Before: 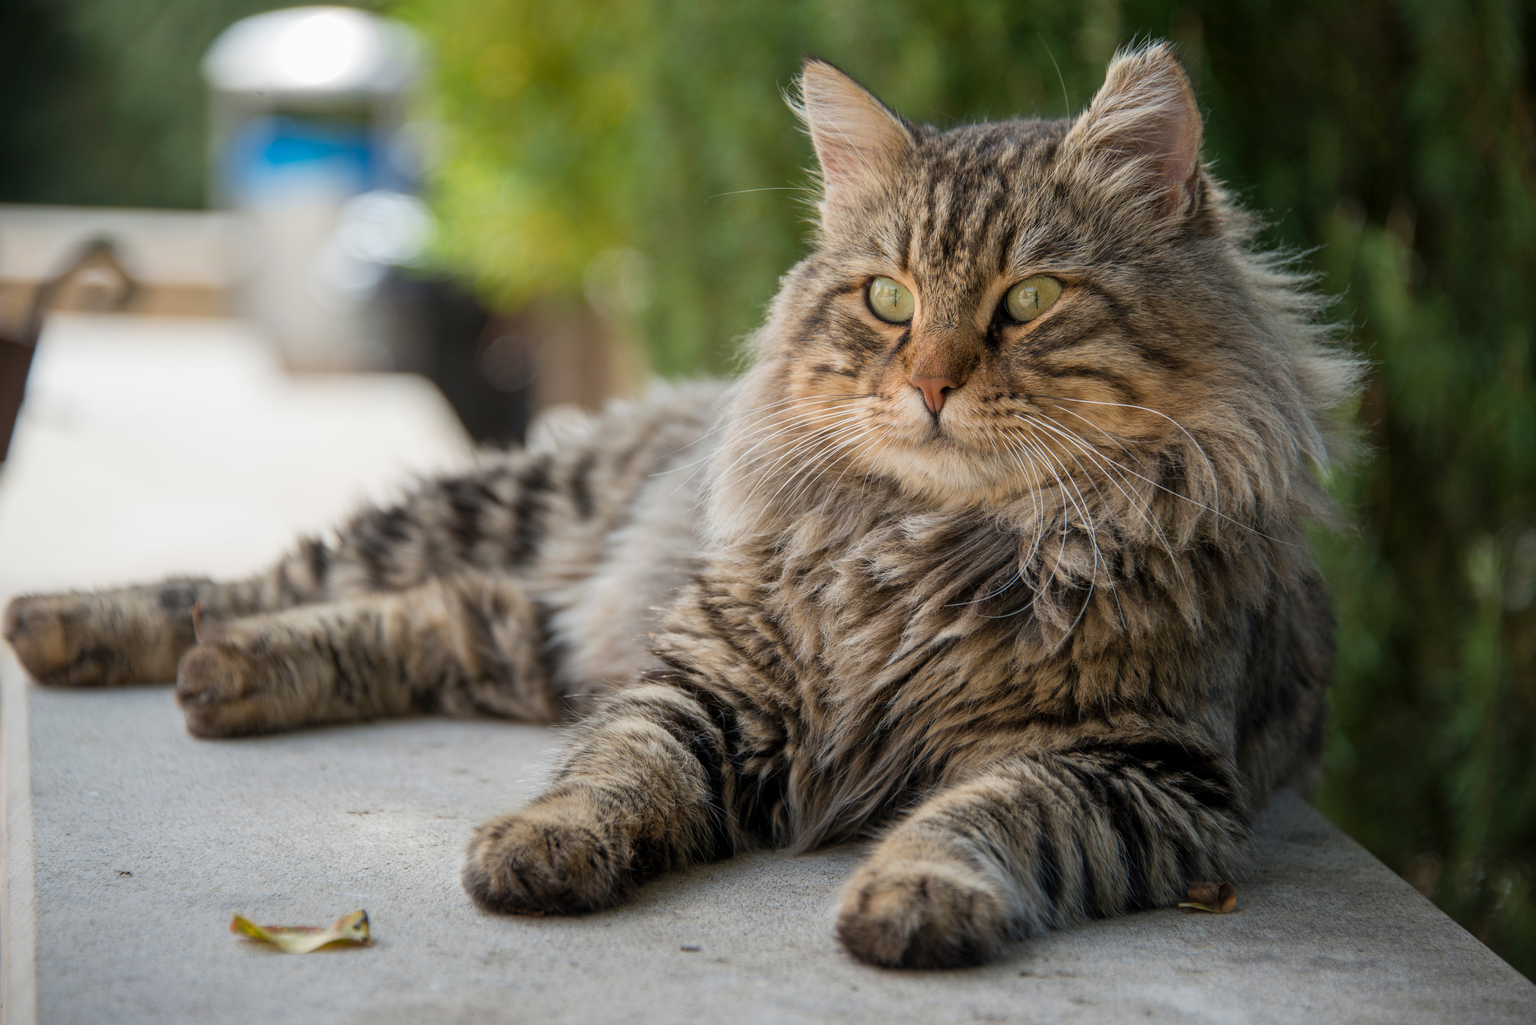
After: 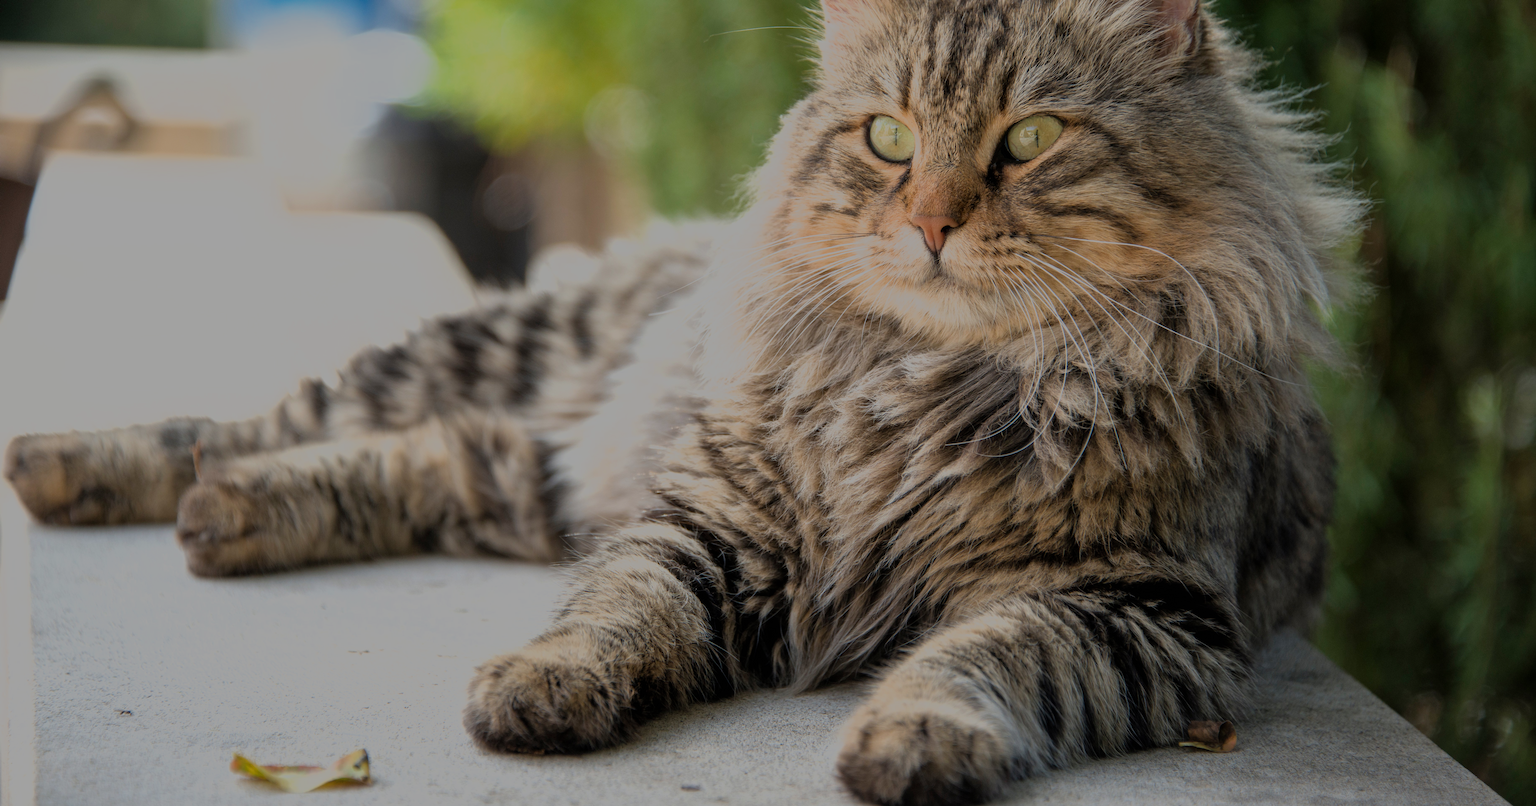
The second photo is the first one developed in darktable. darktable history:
filmic rgb: black relative exposure -12.92 EV, white relative exposure 4.05 EV, target white luminance 85.056%, hardness 6.28, latitude 41.77%, contrast 0.865, shadows ↔ highlights balance 9%
crop and rotate: top 15.782%, bottom 5.504%
